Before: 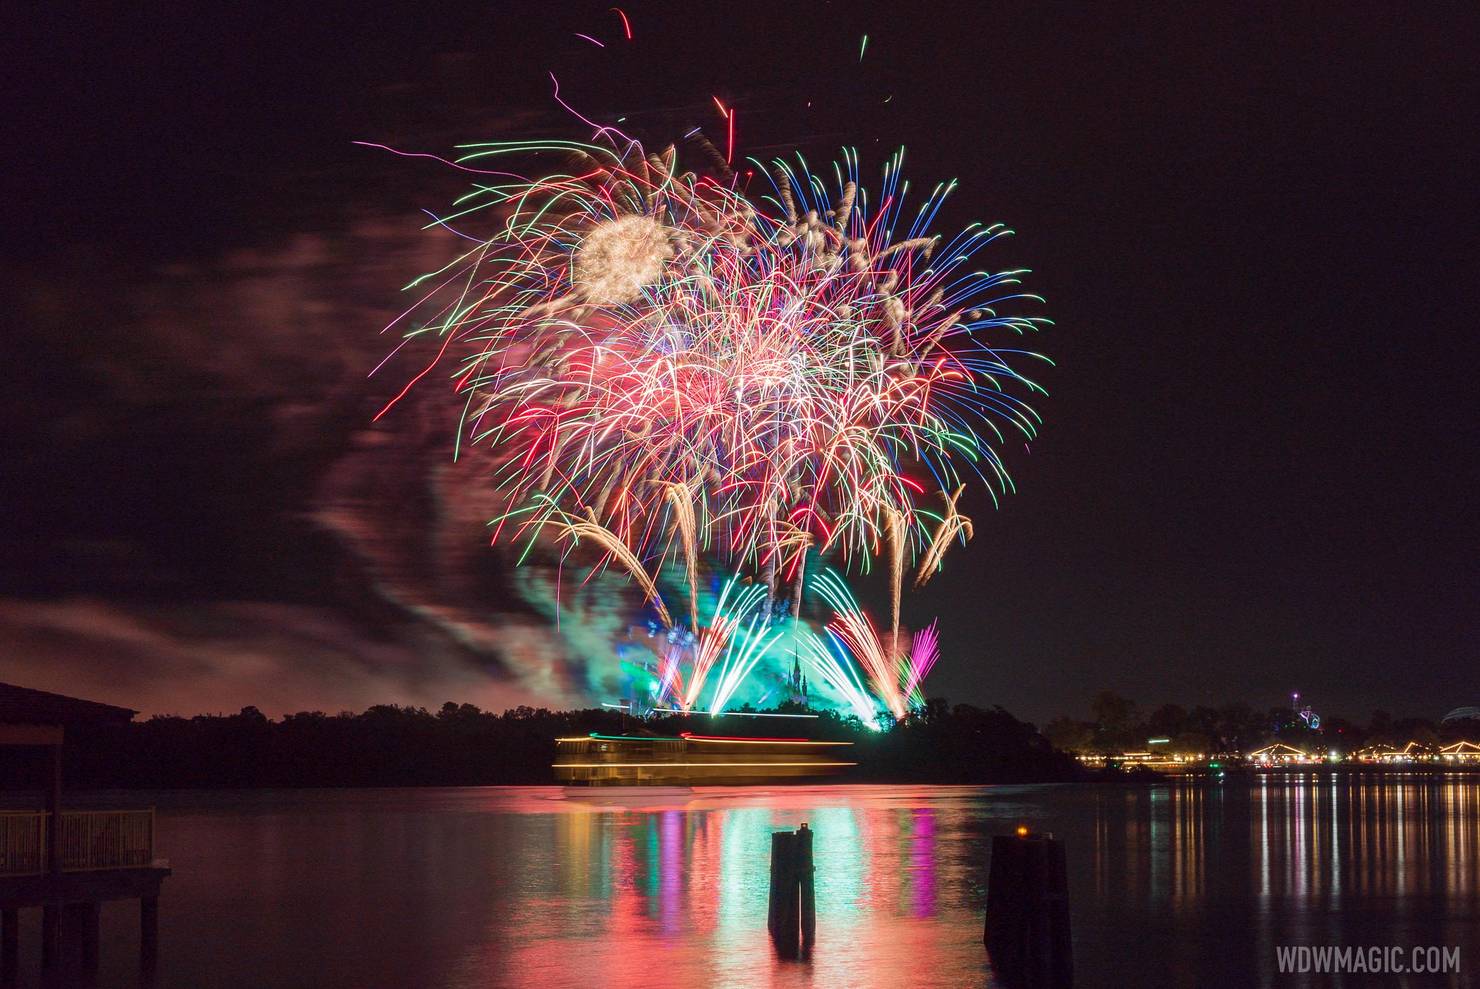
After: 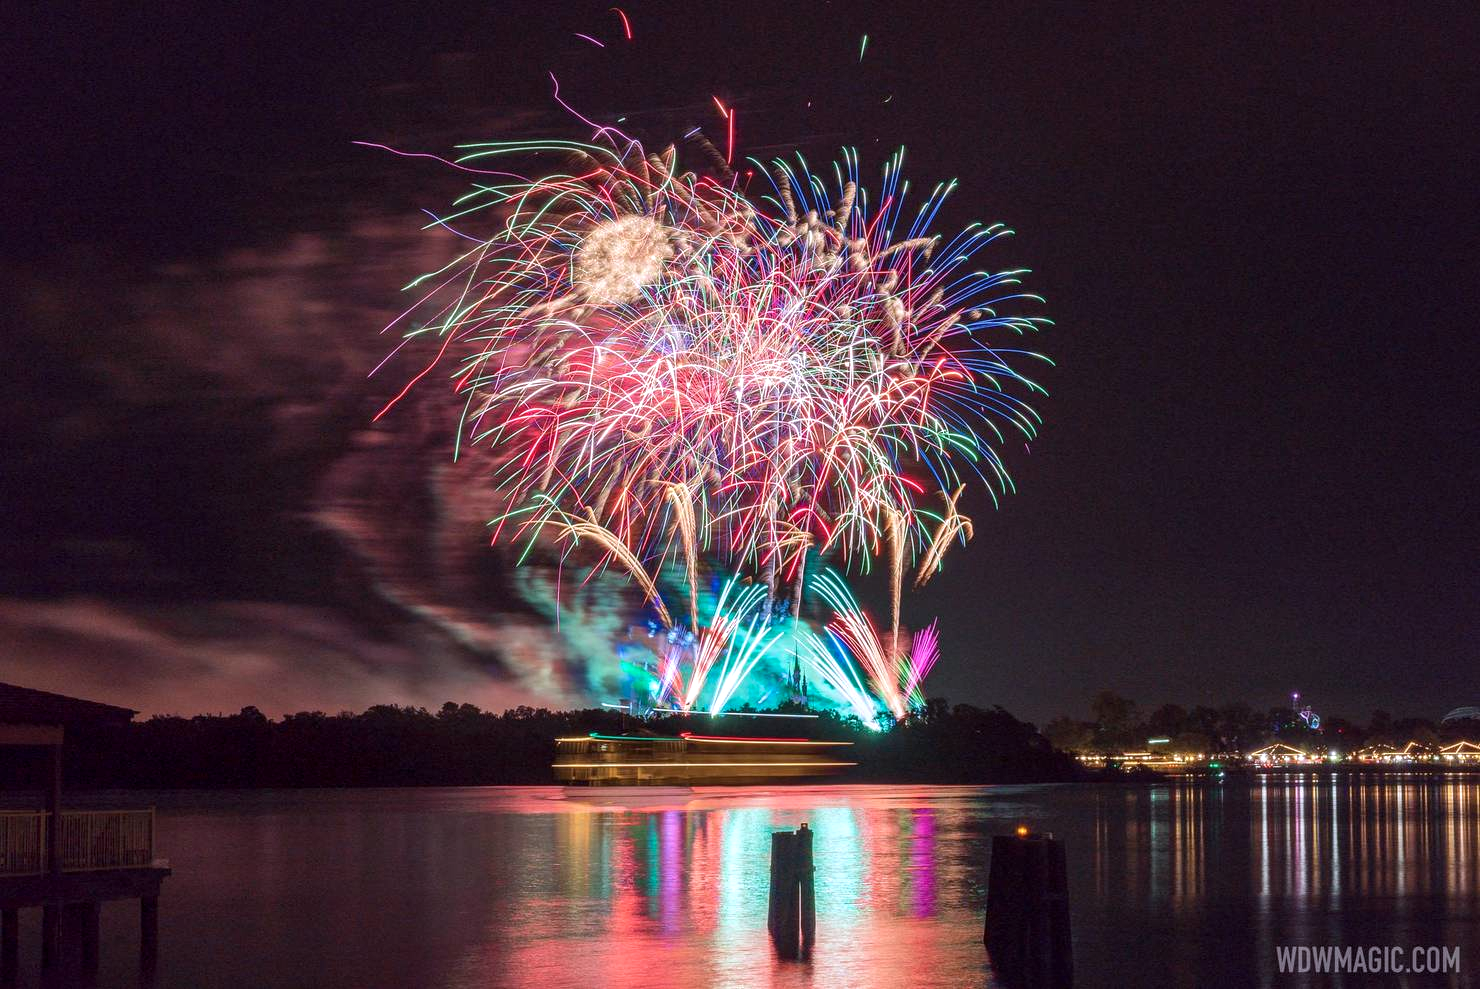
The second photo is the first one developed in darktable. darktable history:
local contrast: on, module defaults
color calibration: illuminant as shot in camera, x 0.358, y 0.373, temperature 4628.91 K
exposure: exposure 0.207 EV, compensate highlight preservation false
tone equalizer: on, module defaults
